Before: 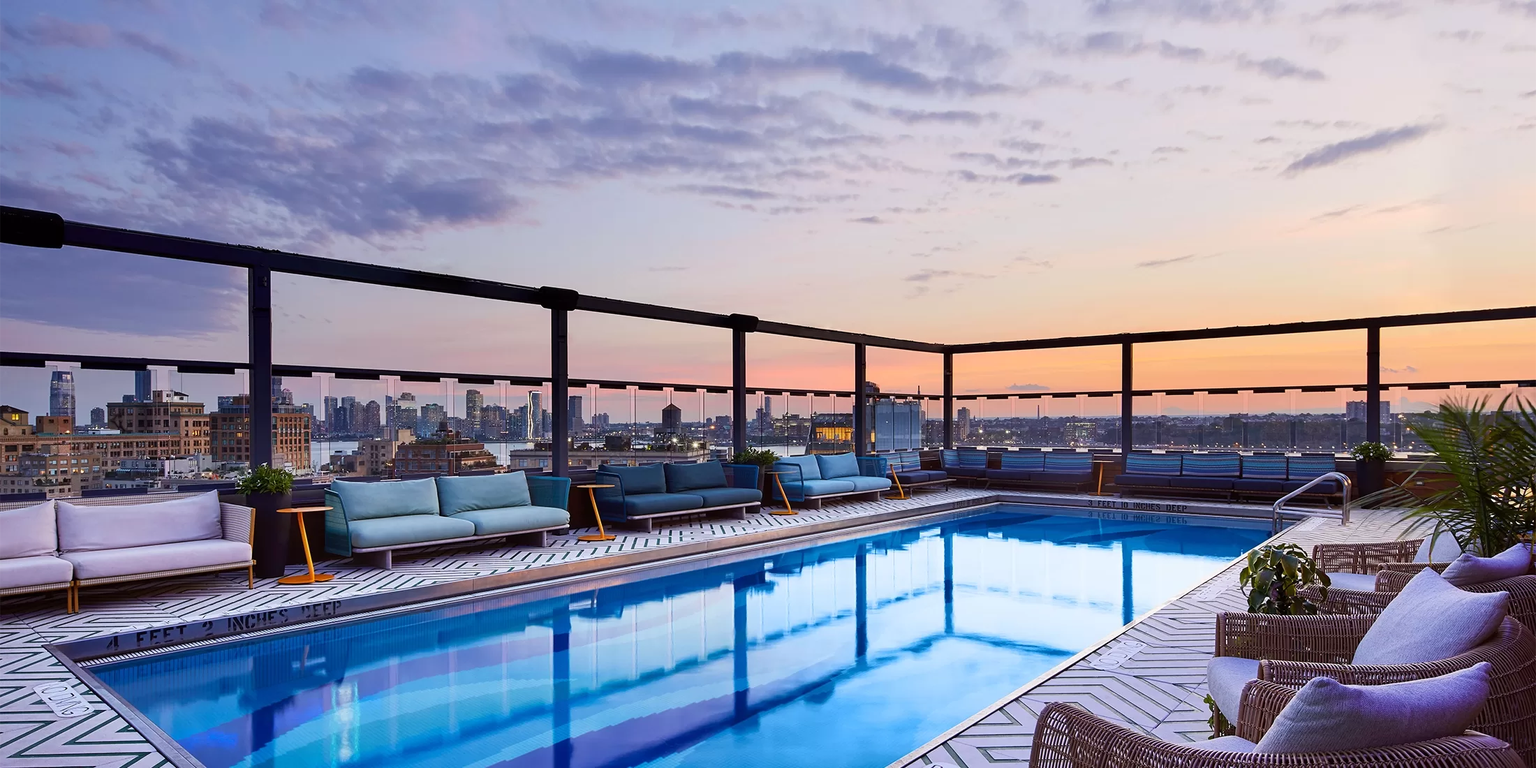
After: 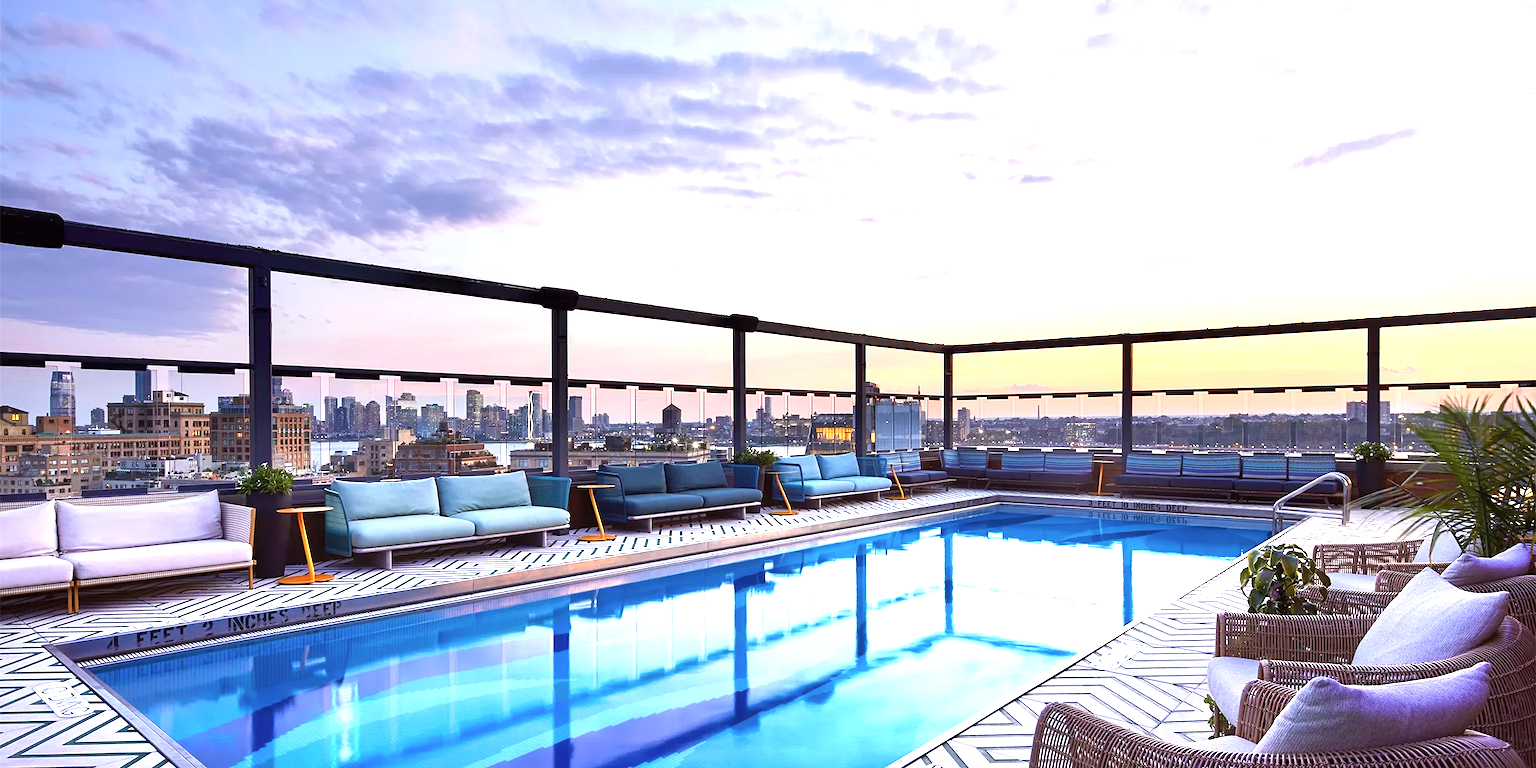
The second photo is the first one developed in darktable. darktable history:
exposure: black level correction 0, exposure 1.105 EV, compensate exposure bias true, compensate highlight preservation false
contrast brightness saturation: saturation -0.069
